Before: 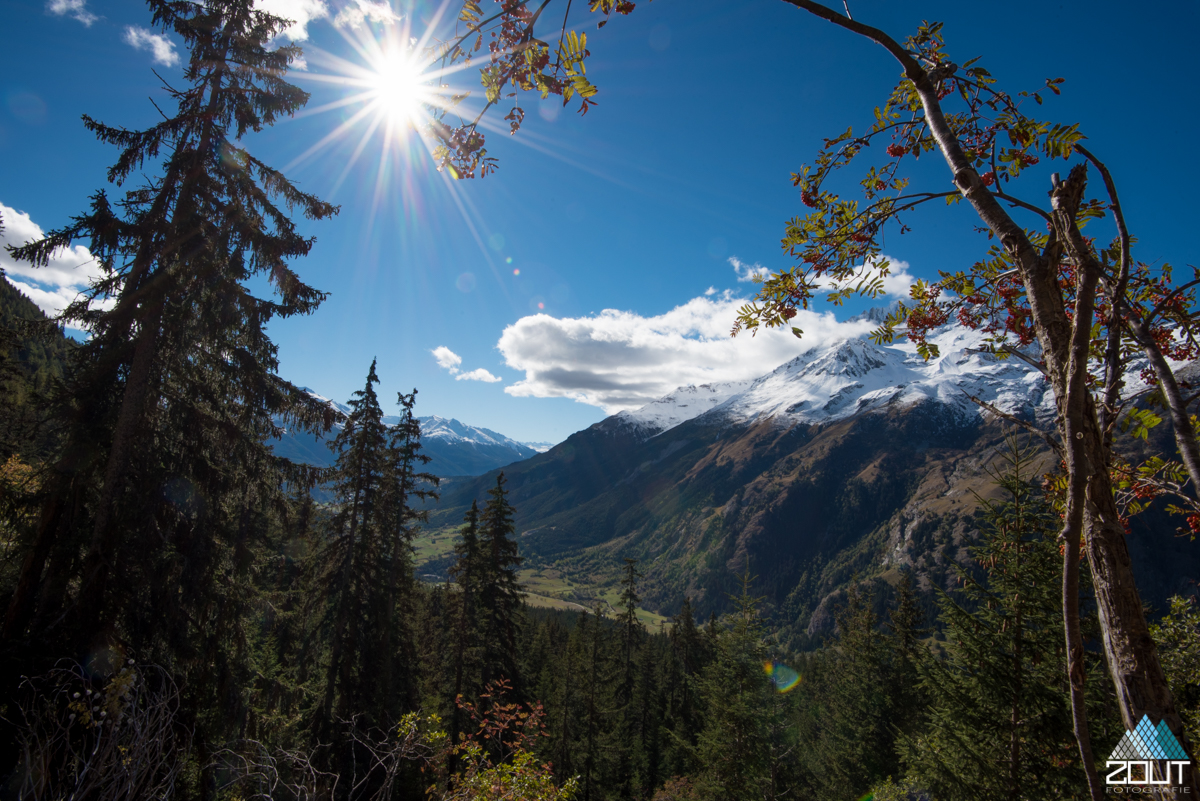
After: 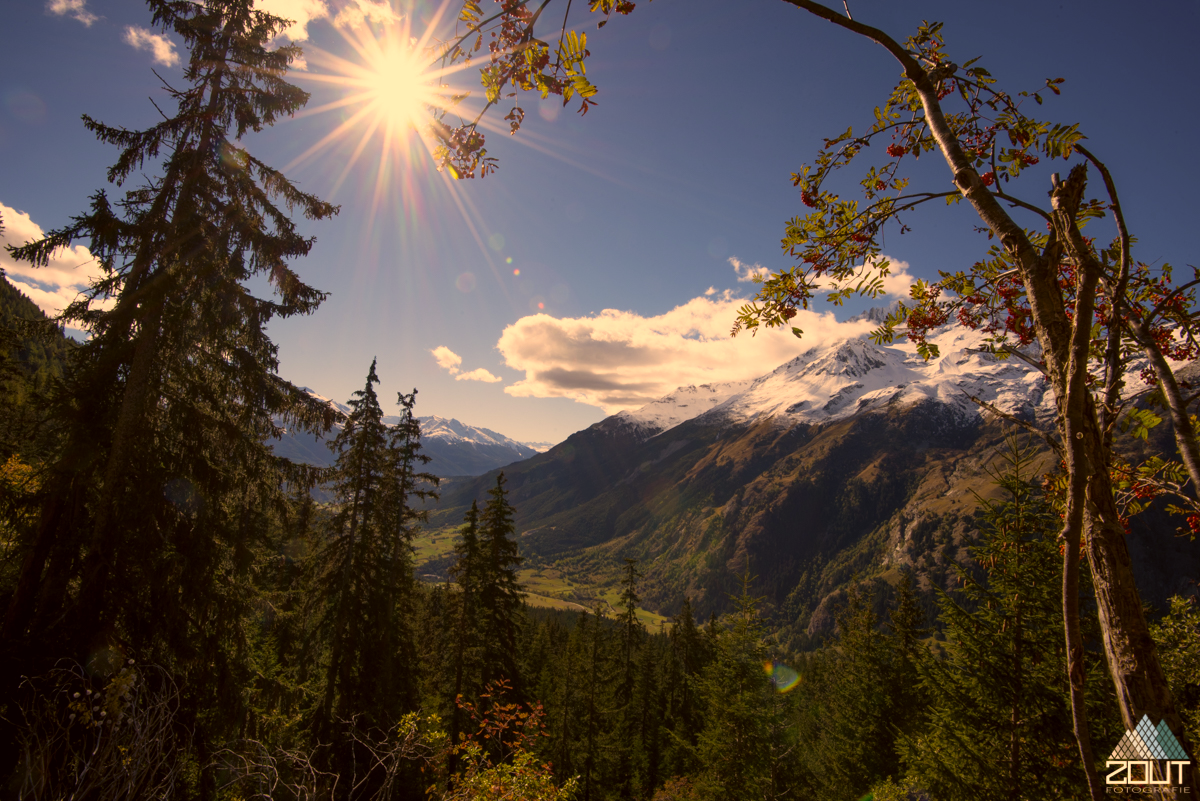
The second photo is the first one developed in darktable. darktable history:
color correction: highlights a* 18.68, highlights b* 36.12, shadows a* 1.9, shadows b* 6.52, saturation 1.05
